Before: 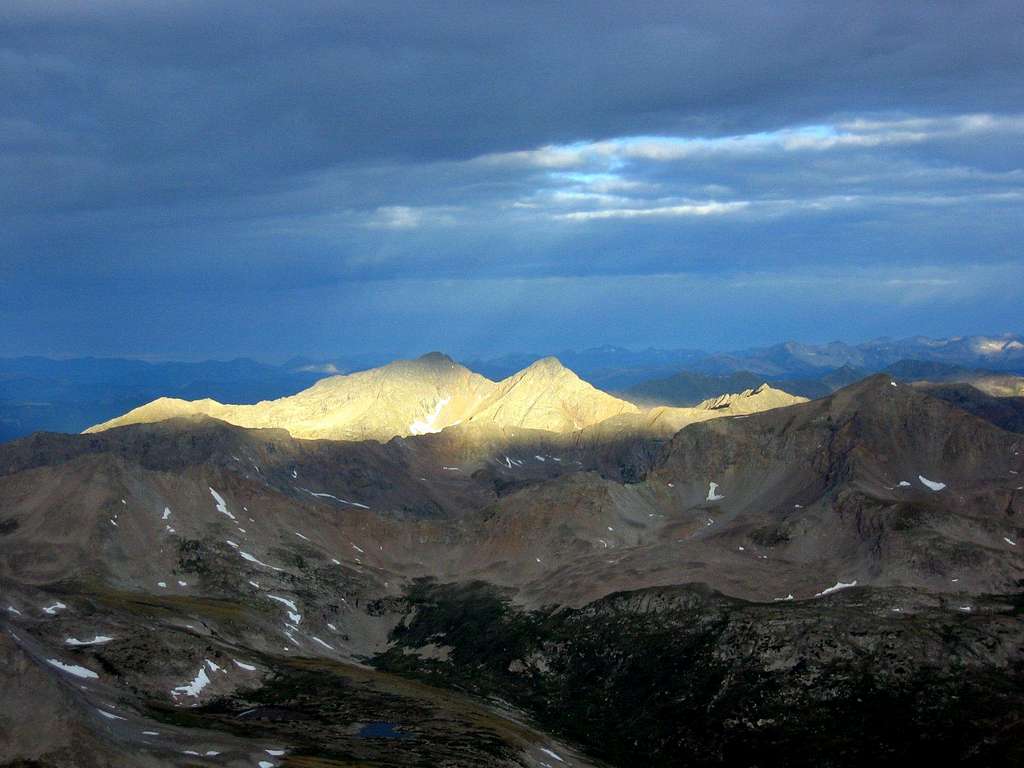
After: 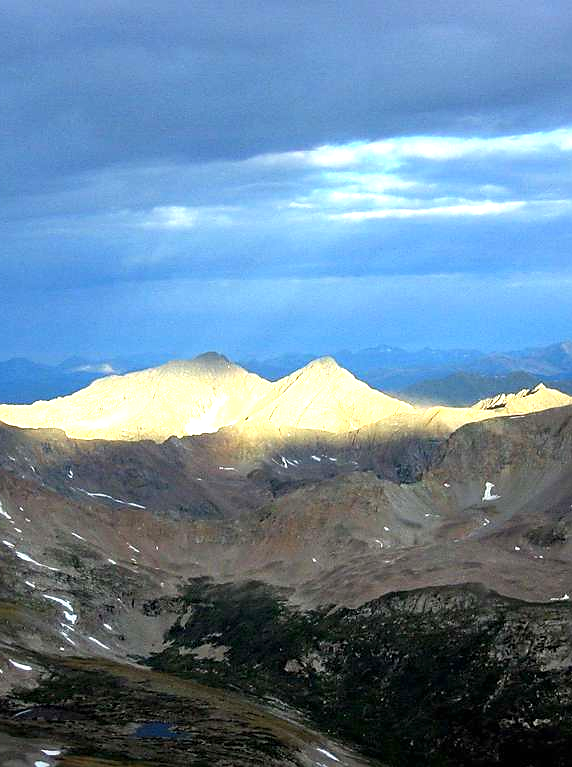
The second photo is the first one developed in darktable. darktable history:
crop: left 21.955%, right 22.114%, bottom 0.015%
exposure: black level correction 0, exposure 0.873 EV, compensate exposure bias true, compensate highlight preservation false
sharpen: radius 1.819, amount 0.4, threshold 1.645
